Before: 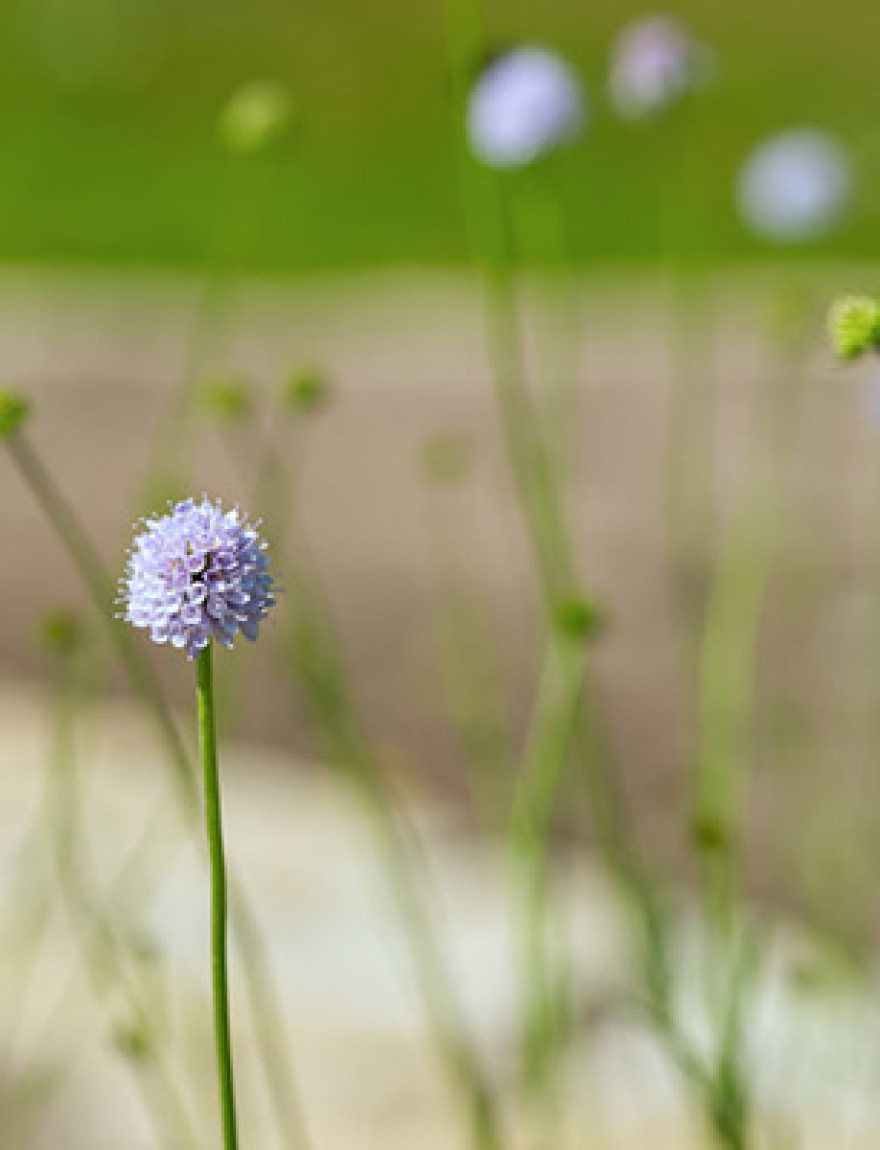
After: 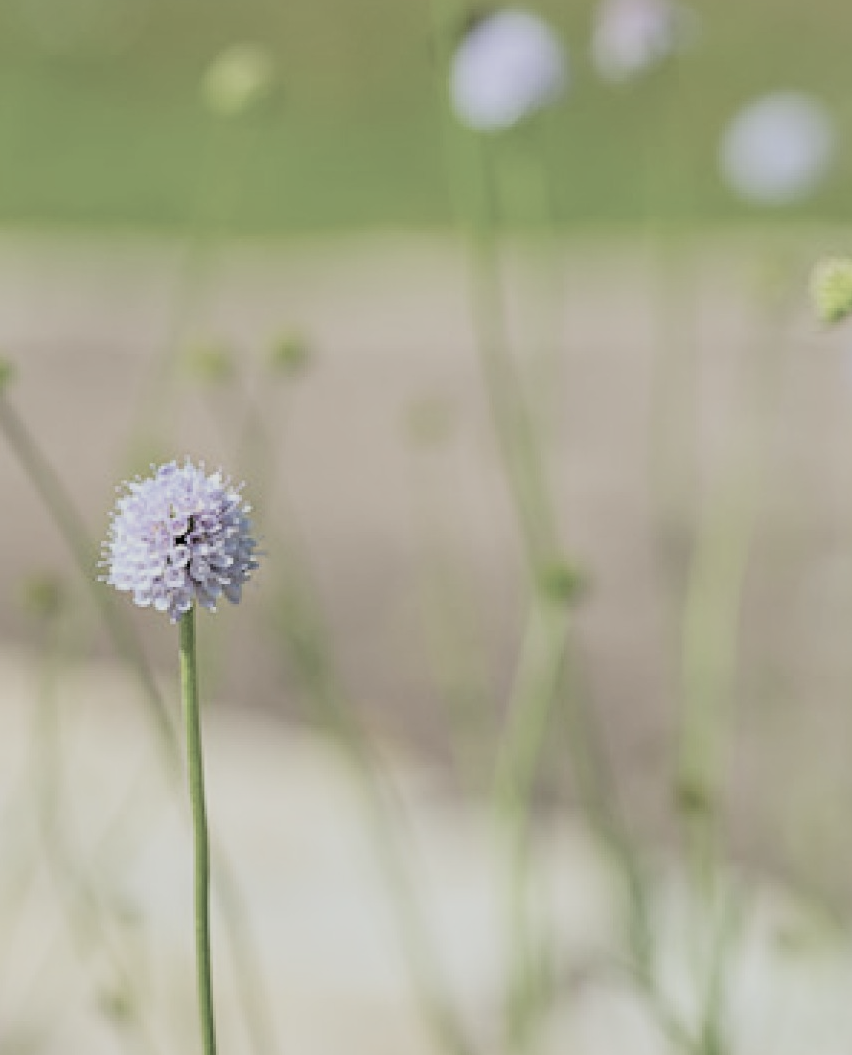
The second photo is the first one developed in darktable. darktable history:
crop: left 1.964%, top 3.251%, right 1.122%, bottom 4.933%
contrast brightness saturation: brightness 0.18, saturation -0.5
filmic rgb: black relative exposure -7.48 EV, white relative exposure 4.83 EV, hardness 3.4, color science v6 (2022)
